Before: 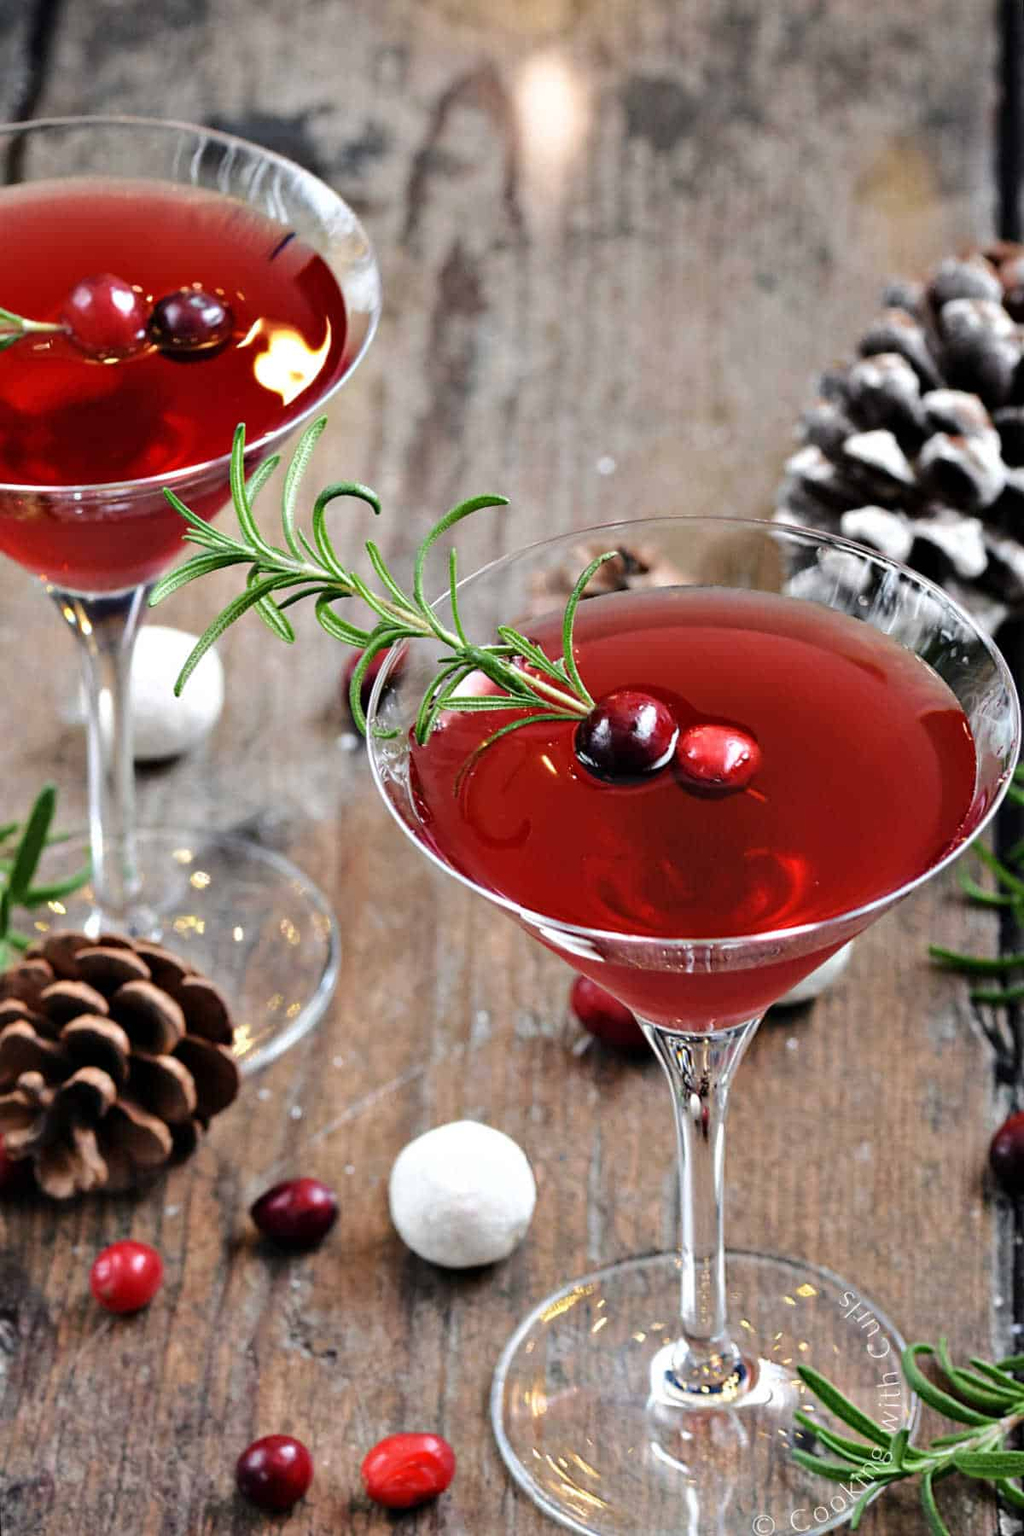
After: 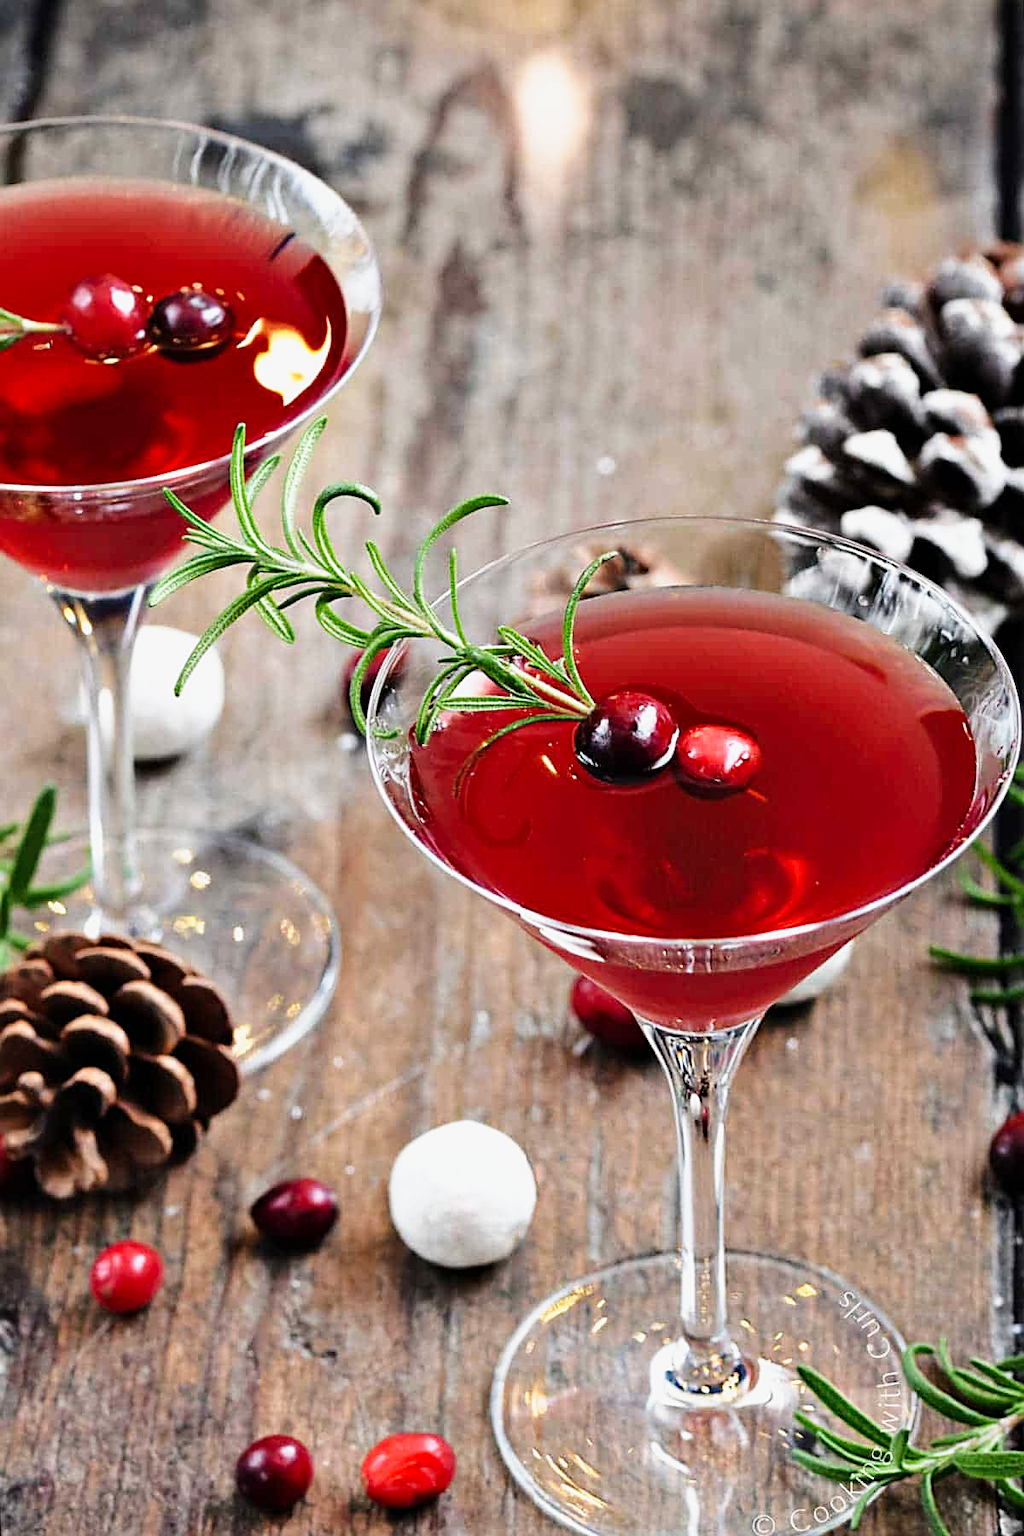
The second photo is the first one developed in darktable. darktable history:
sharpen: on, module defaults
tone curve: curves: ch0 [(0, 0) (0.091, 0.077) (0.517, 0.574) (0.745, 0.82) (0.844, 0.908) (0.909, 0.942) (1, 0.973)]; ch1 [(0, 0) (0.437, 0.404) (0.5, 0.5) (0.534, 0.546) (0.58, 0.603) (0.616, 0.649) (1, 1)]; ch2 [(0, 0) (0.442, 0.415) (0.5, 0.5) (0.535, 0.547) (0.585, 0.62) (1, 1)], preserve colors none
